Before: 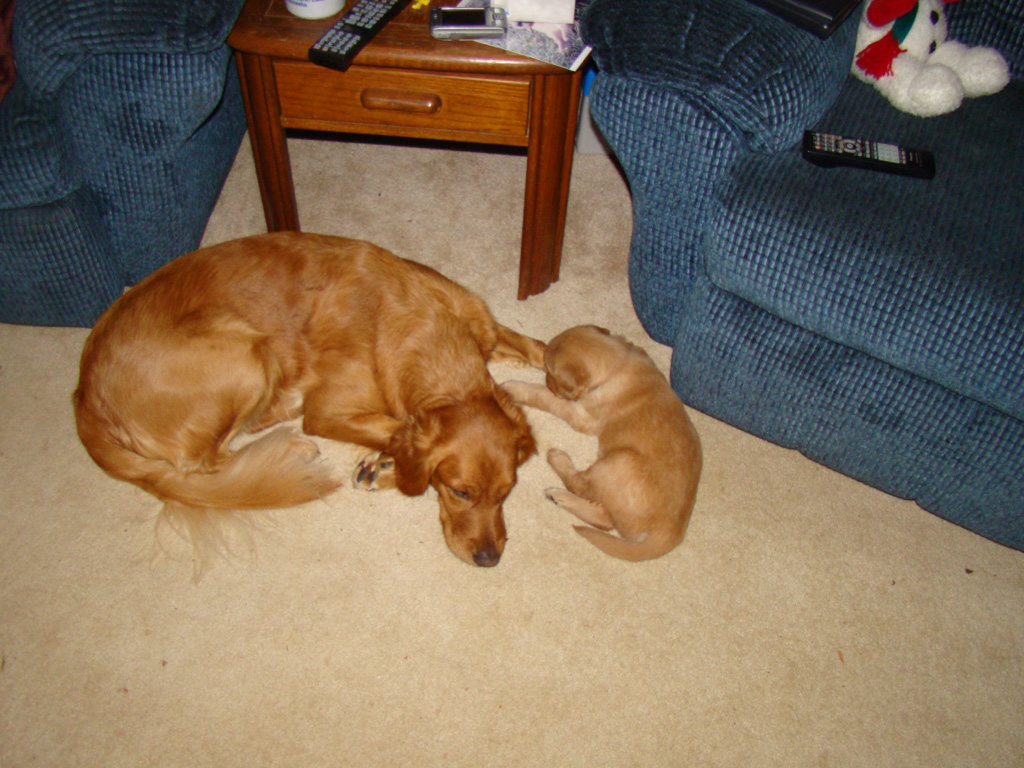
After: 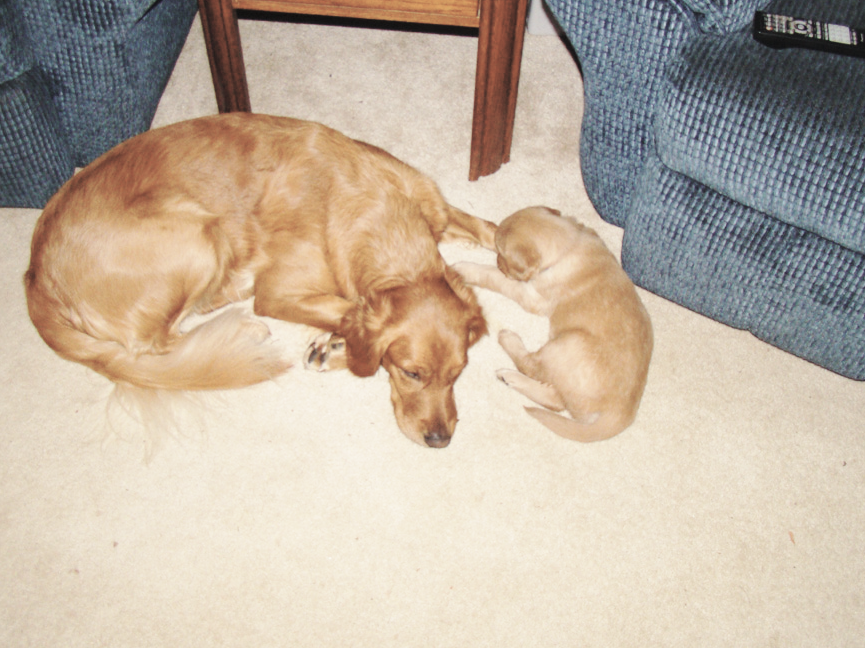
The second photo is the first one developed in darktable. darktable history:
crop and rotate: left 4.842%, top 15.51%, right 10.668%
base curve: curves: ch0 [(0, 0) (0.028, 0.03) (0.121, 0.232) (0.46, 0.748) (0.859, 0.968) (1, 1)], preserve colors none
contrast brightness saturation: brightness 0.18, saturation -0.5
